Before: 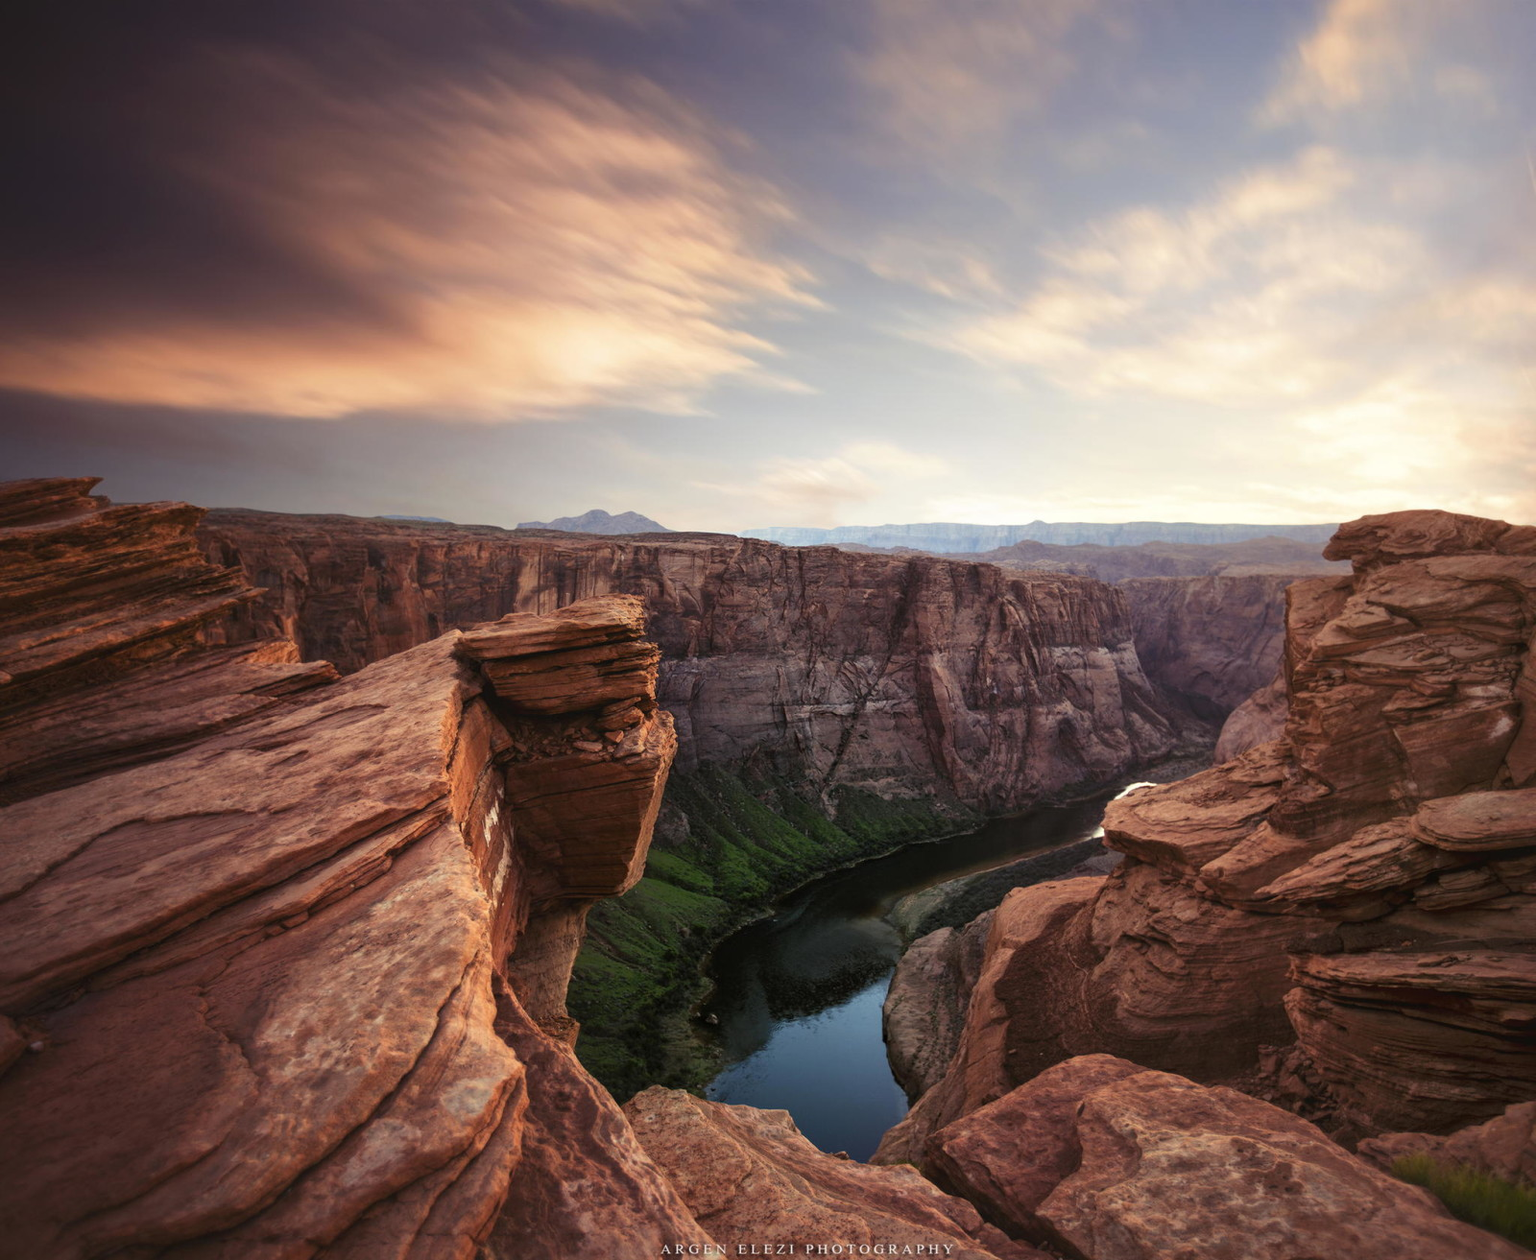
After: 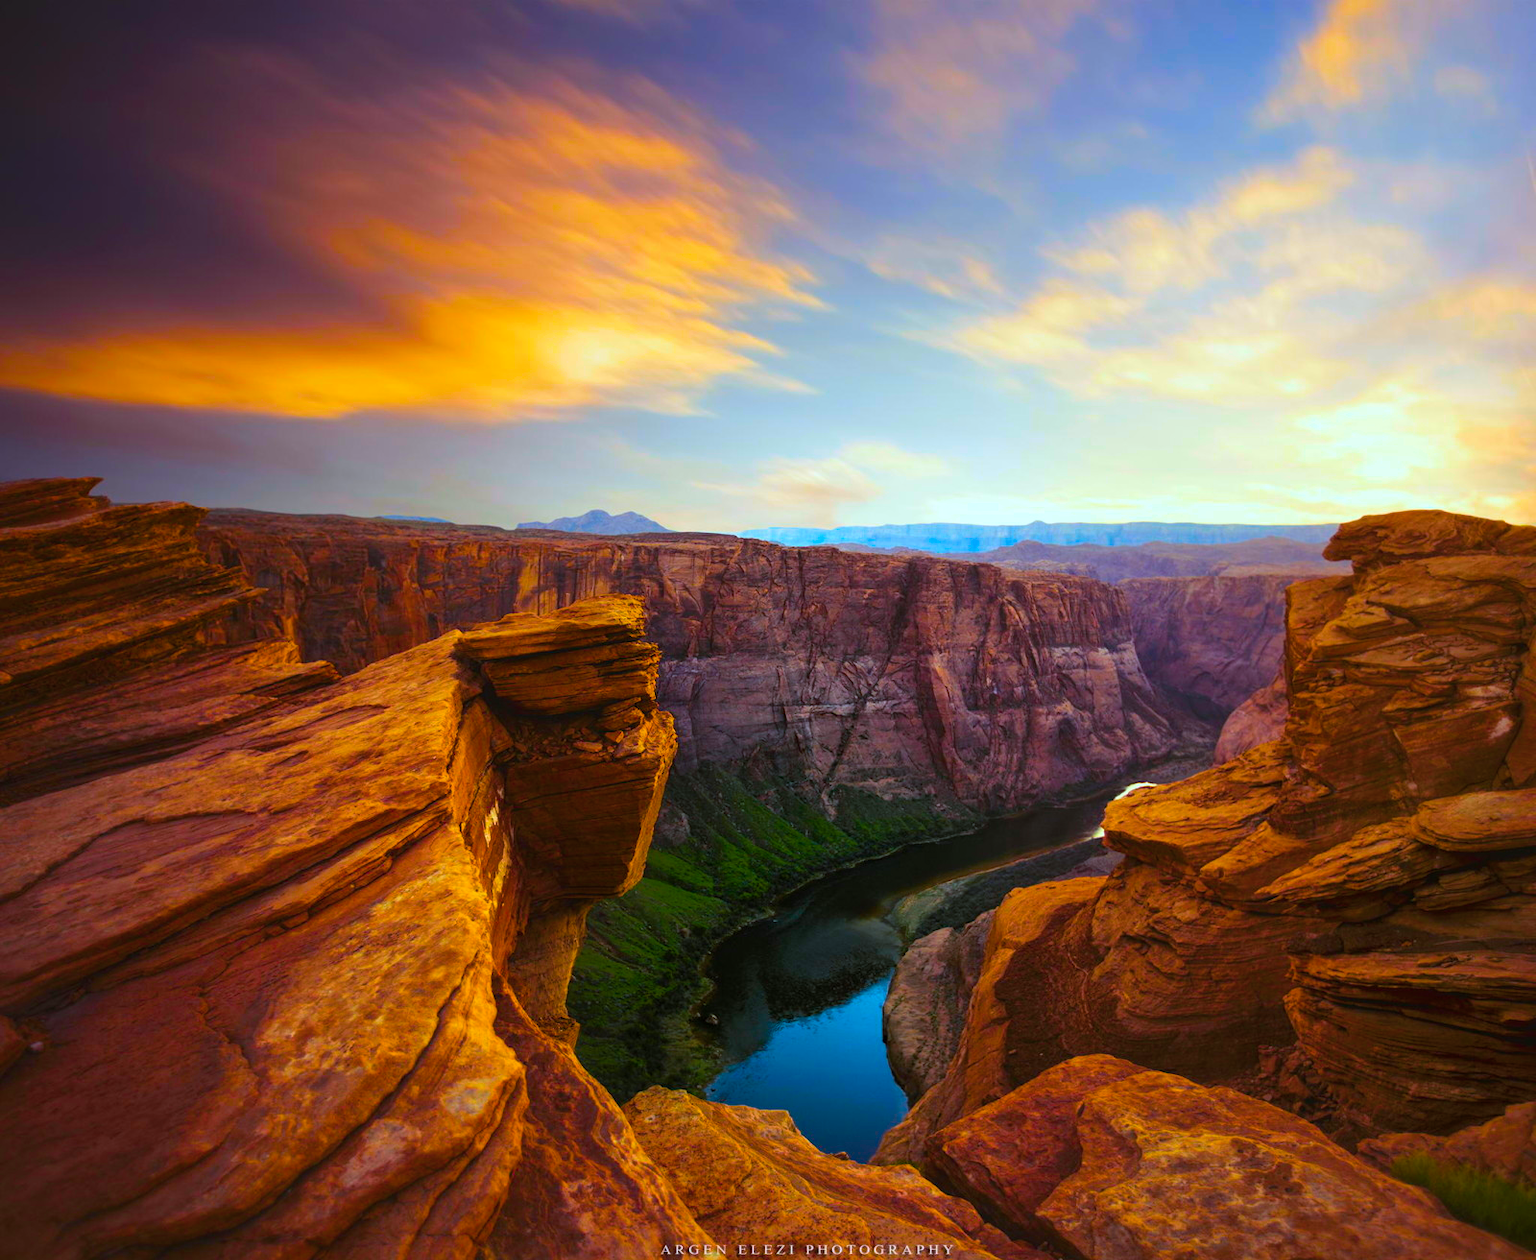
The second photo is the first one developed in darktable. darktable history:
color balance rgb: linear chroma grading › highlights 99.854%, linear chroma grading › global chroma 23.513%, perceptual saturation grading › global saturation 37.322%, perceptual saturation grading › shadows 35.739%
color correction: highlights a* -10.64, highlights b* -19.48
